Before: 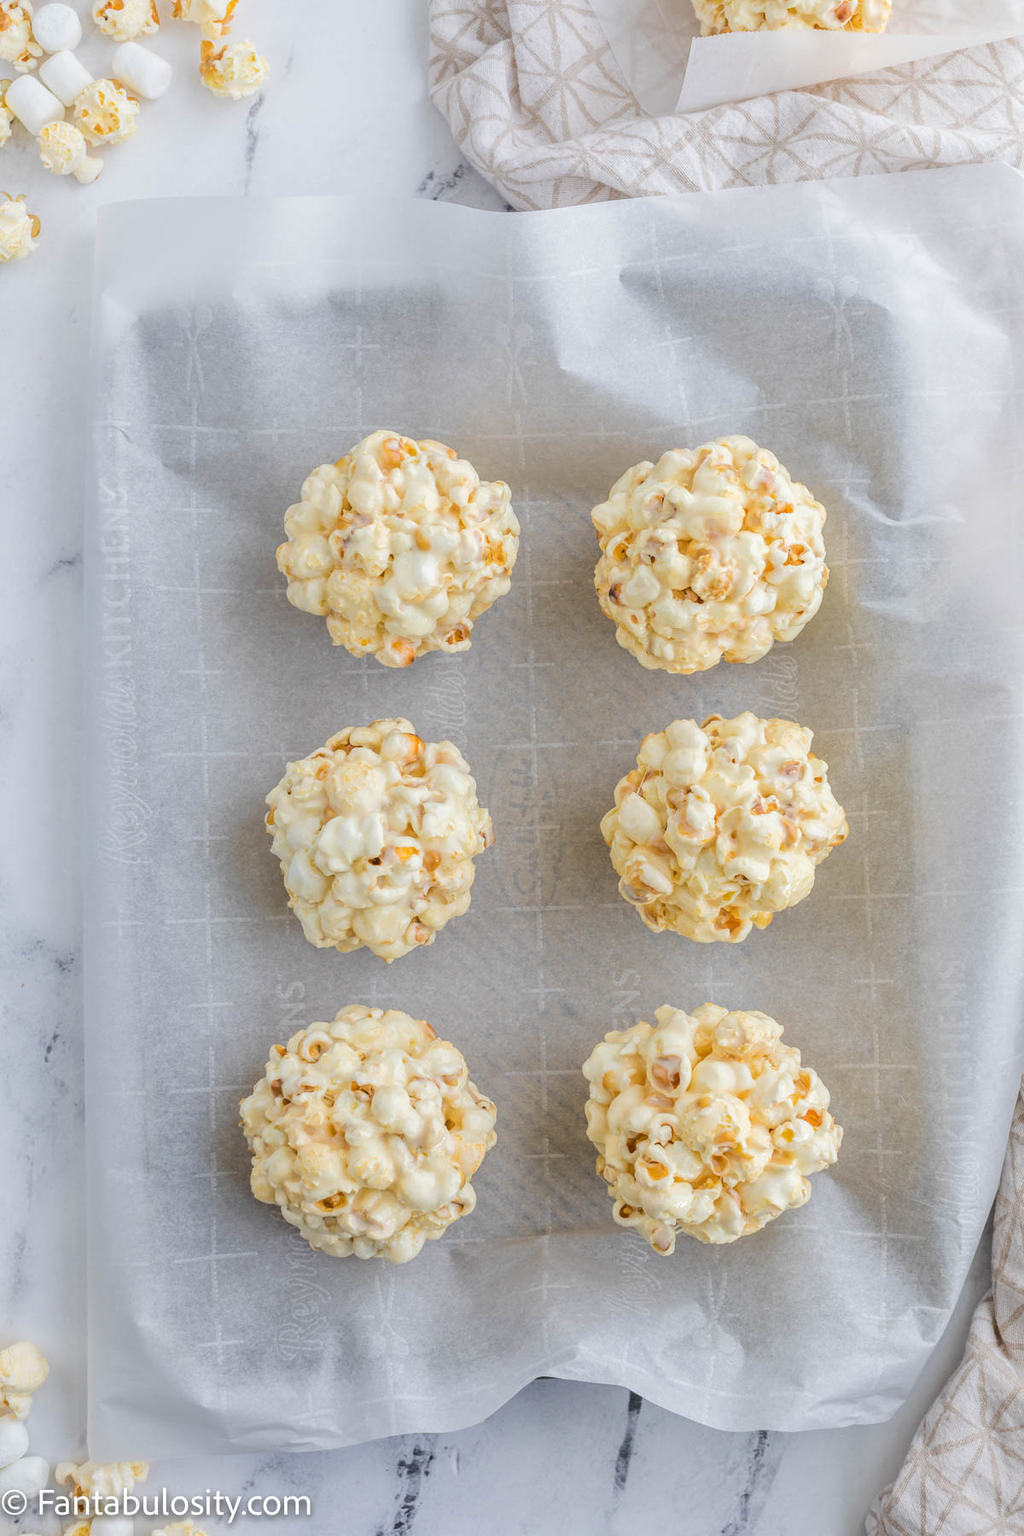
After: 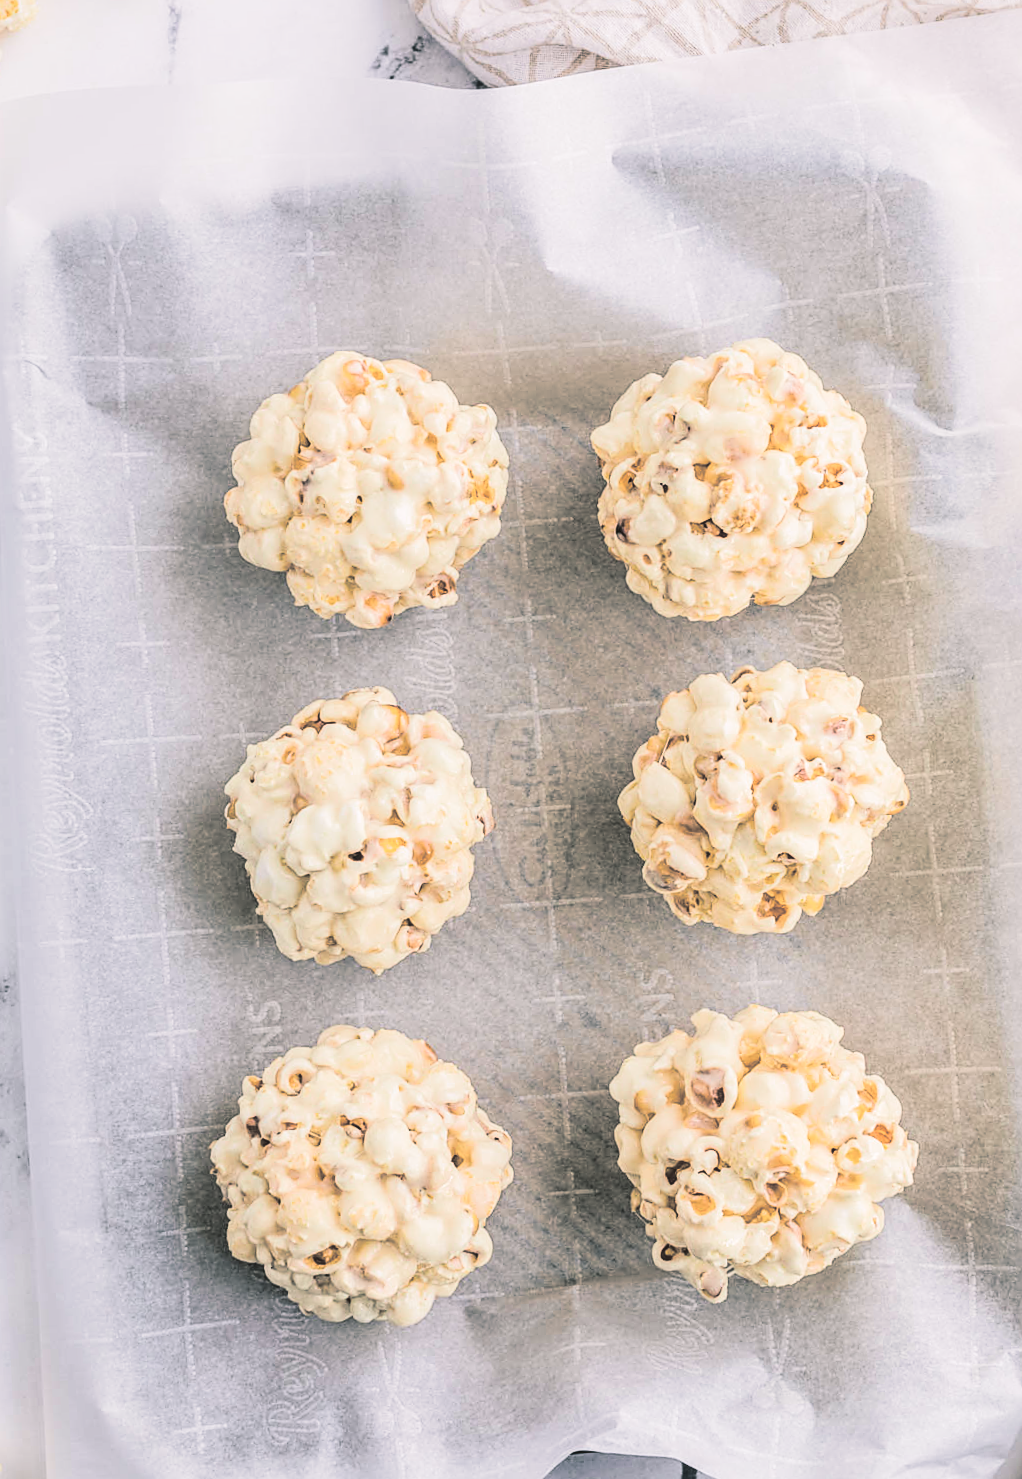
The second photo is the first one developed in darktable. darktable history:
crop and rotate: left 10.071%, top 10.071%, right 10.02%, bottom 10.02%
color balance rgb: shadows lift › chroma 2%, shadows lift › hue 217.2°, power › chroma 0.25%, power › hue 60°, highlights gain › chroma 1.5%, highlights gain › hue 309.6°, global offset › luminance -0.25%, perceptual saturation grading › global saturation 15%, global vibrance 15%
sharpen: on, module defaults
rotate and perspective: rotation -2.56°, automatic cropping off
tone curve: curves: ch0 [(0, 0.049) (0.175, 0.178) (0.466, 0.498) (0.715, 0.767) (0.819, 0.851) (1, 0.961)]; ch1 [(0, 0) (0.437, 0.398) (0.476, 0.466) (0.505, 0.505) (0.534, 0.544) (0.595, 0.608) (0.641, 0.643) (1, 1)]; ch2 [(0, 0) (0.359, 0.379) (0.437, 0.44) (0.489, 0.495) (0.518, 0.537) (0.579, 0.579) (1, 1)], color space Lab, independent channels, preserve colors none
local contrast: on, module defaults
split-toning: shadows › hue 201.6°, shadows › saturation 0.16, highlights › hue 50.4°, highlights › saturation 0.2, balance -49.9
contrast brightness saturation: contrast 0.25, saturation -0.31
